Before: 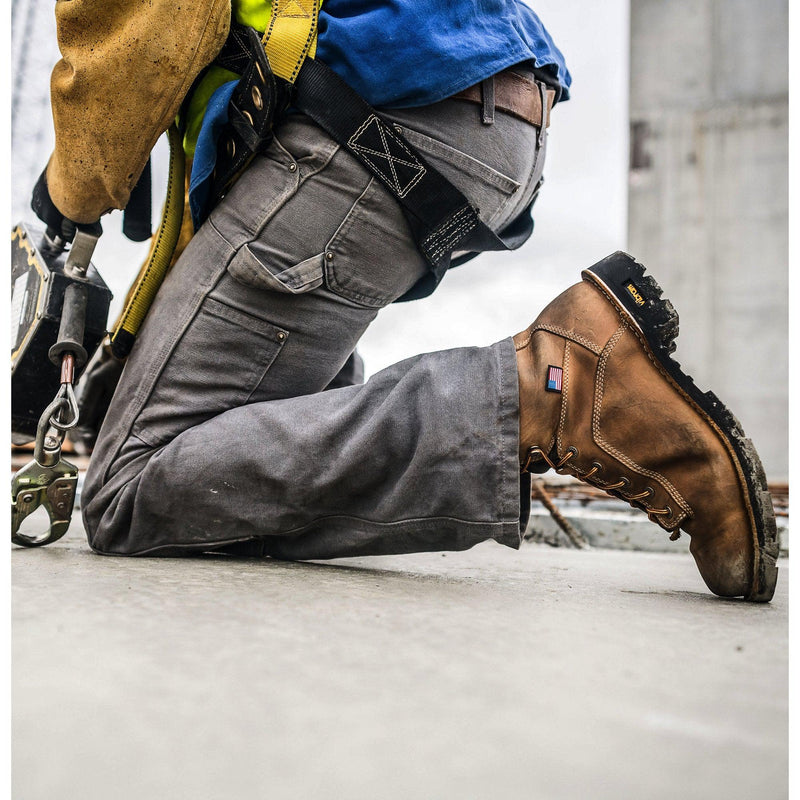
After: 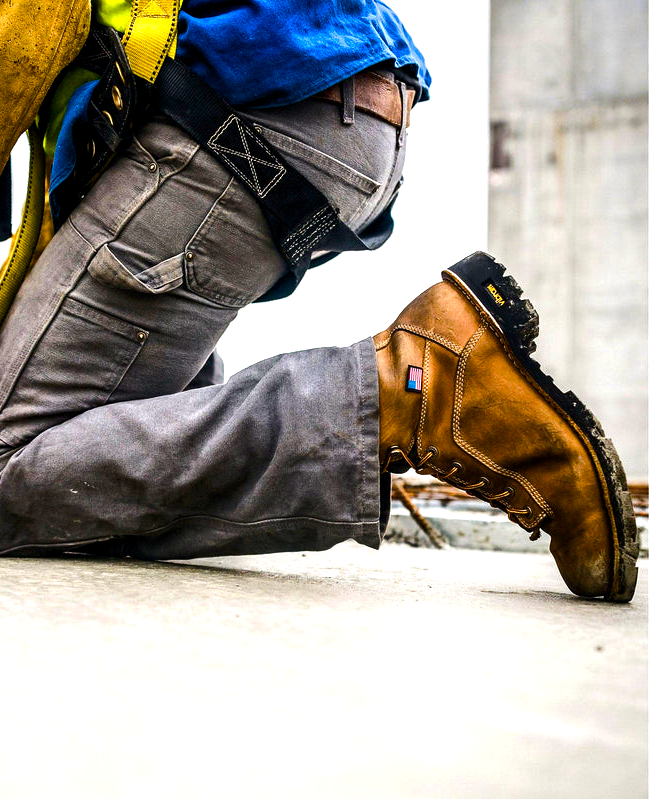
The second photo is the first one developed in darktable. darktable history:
crop: left 17.582%, bottom 0.031%
color balance rgb: global offset › luminance -0.37%, perceptual saturation grading › highlights -17.77%, perceptual saturation grading › mid-tones 33.1%, perceptual saturation grading › shadows 50.52%, perceptual brilliance grading › highlights 20%, perceptual brilliance grading › mid-tones 20%, perceptual brilliance grading › shadows -20%, global vibrance 50%
